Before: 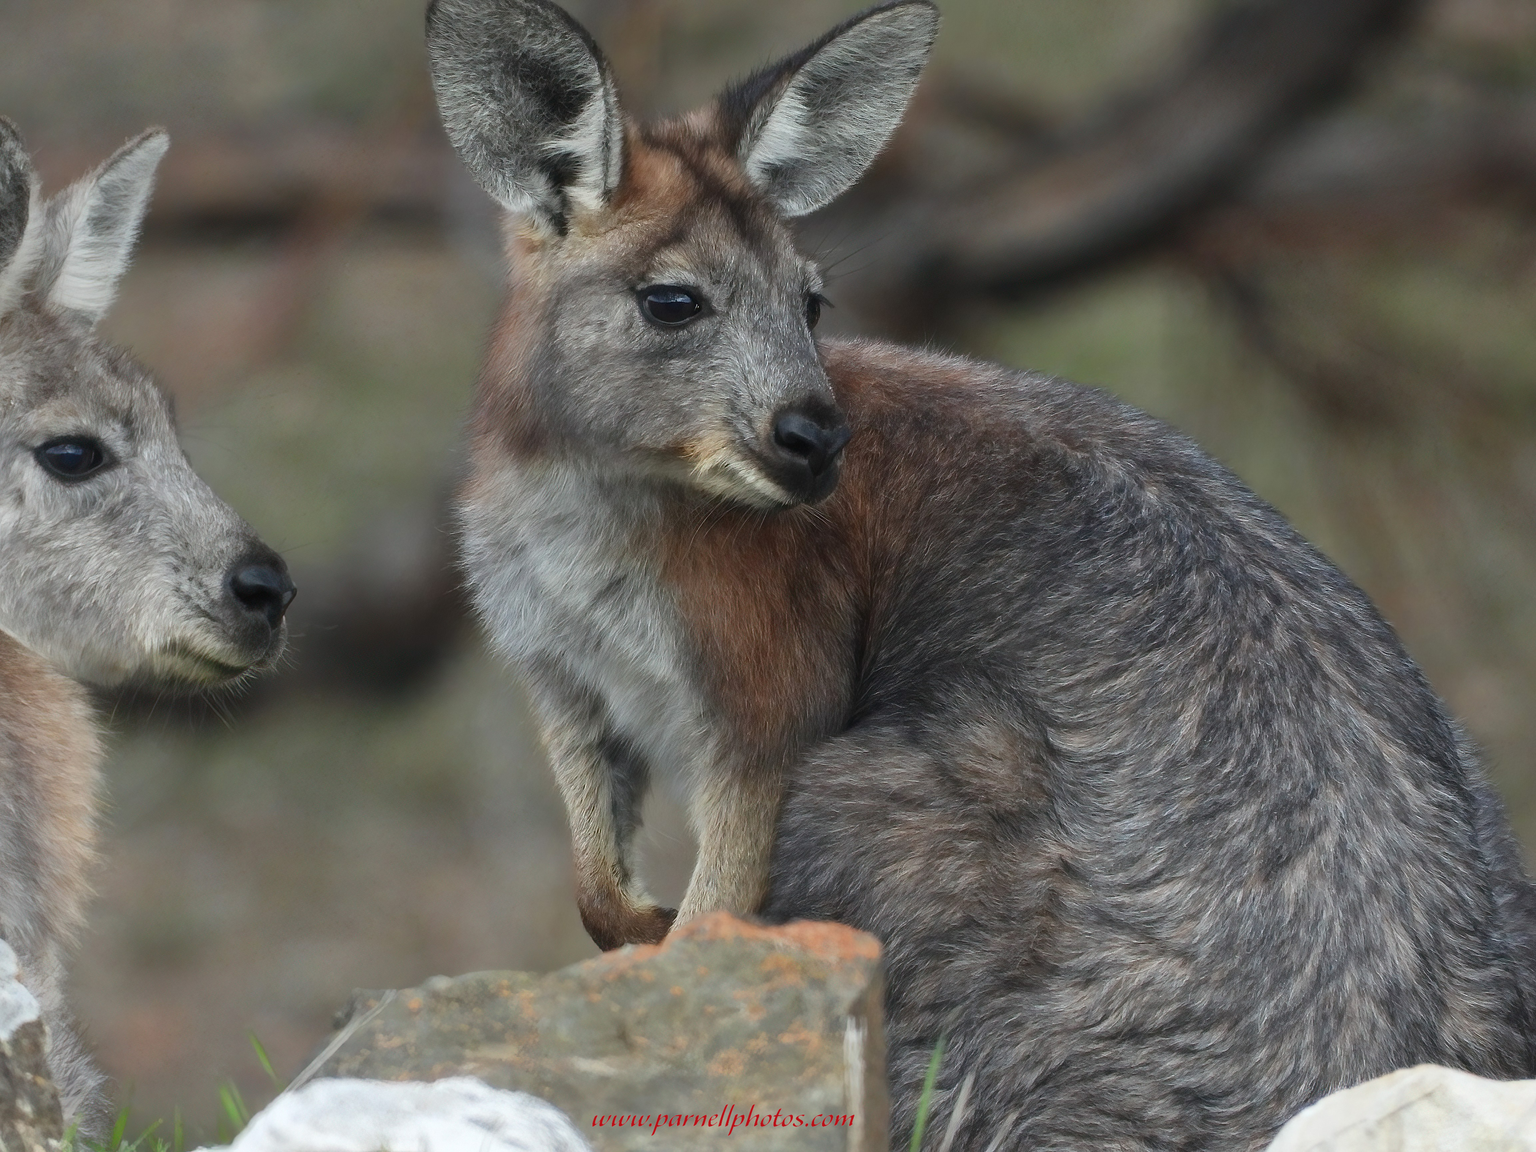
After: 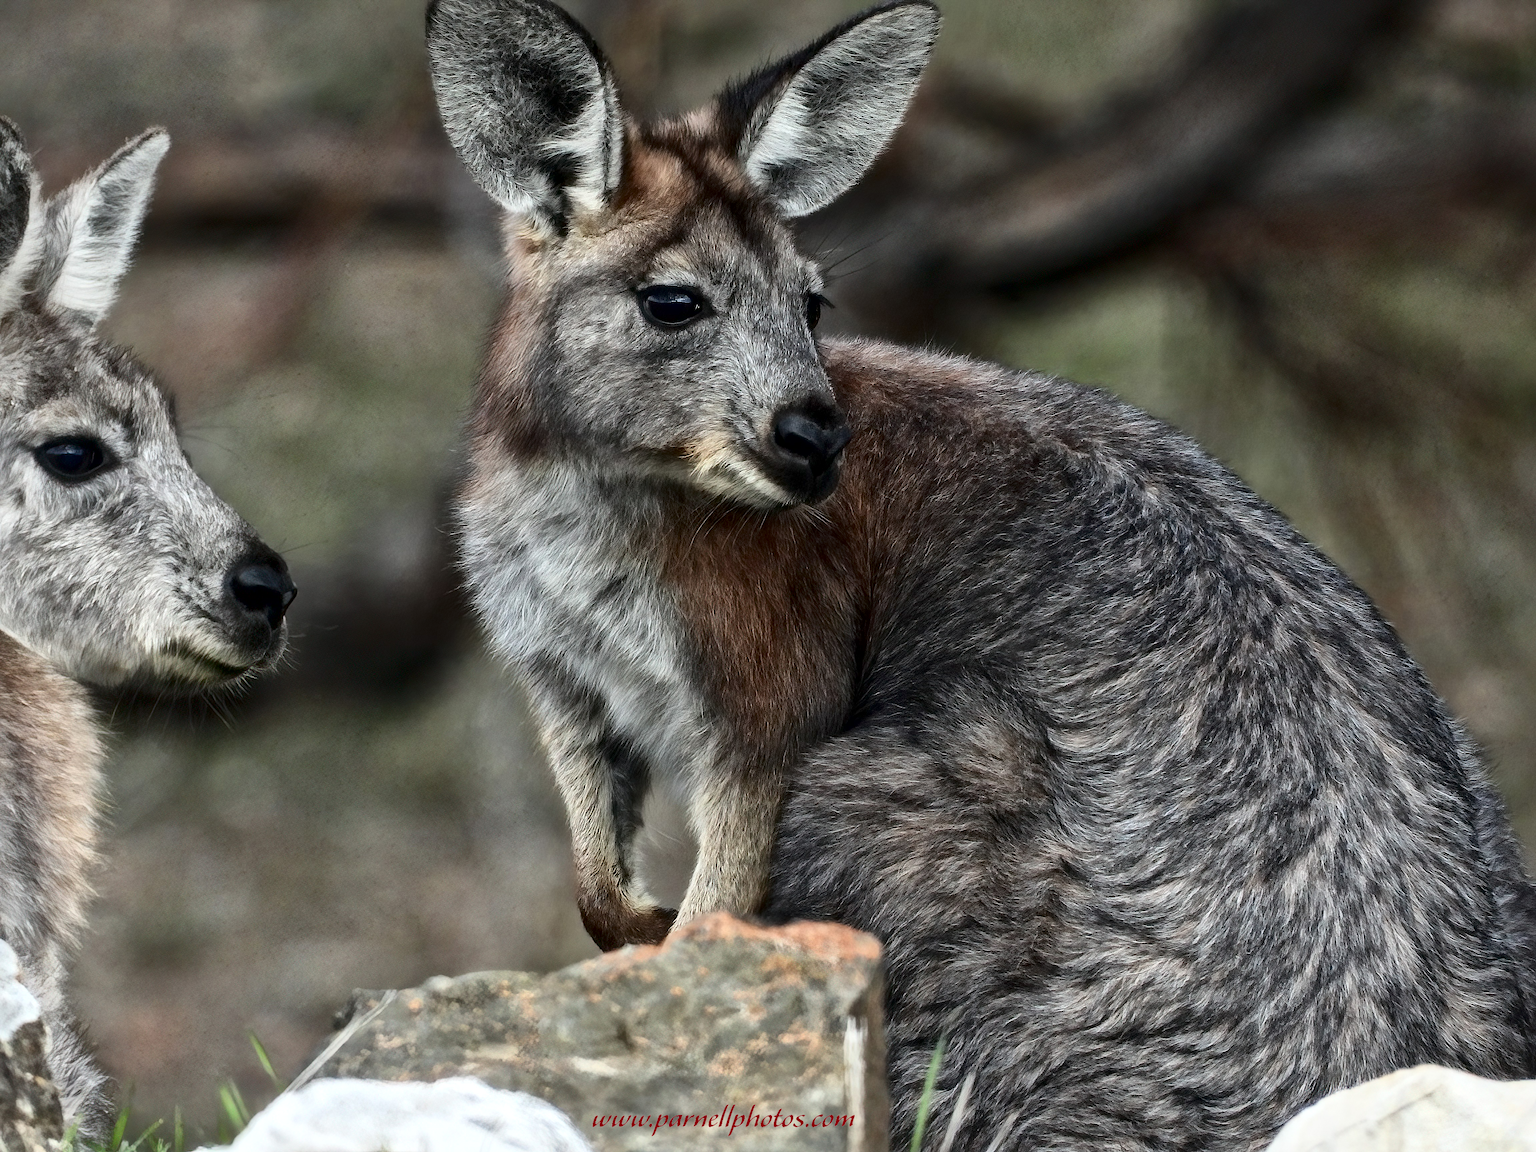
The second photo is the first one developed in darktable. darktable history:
contrast brightness saturation: contrast 0.295
local contrast: mode bilateral grid, contrast 19, coarseness 49, detail 178%, midtone range 0.2
exposure: exposure -0.003 EV, compensate exposure bias true, compensate highlight preservation false
